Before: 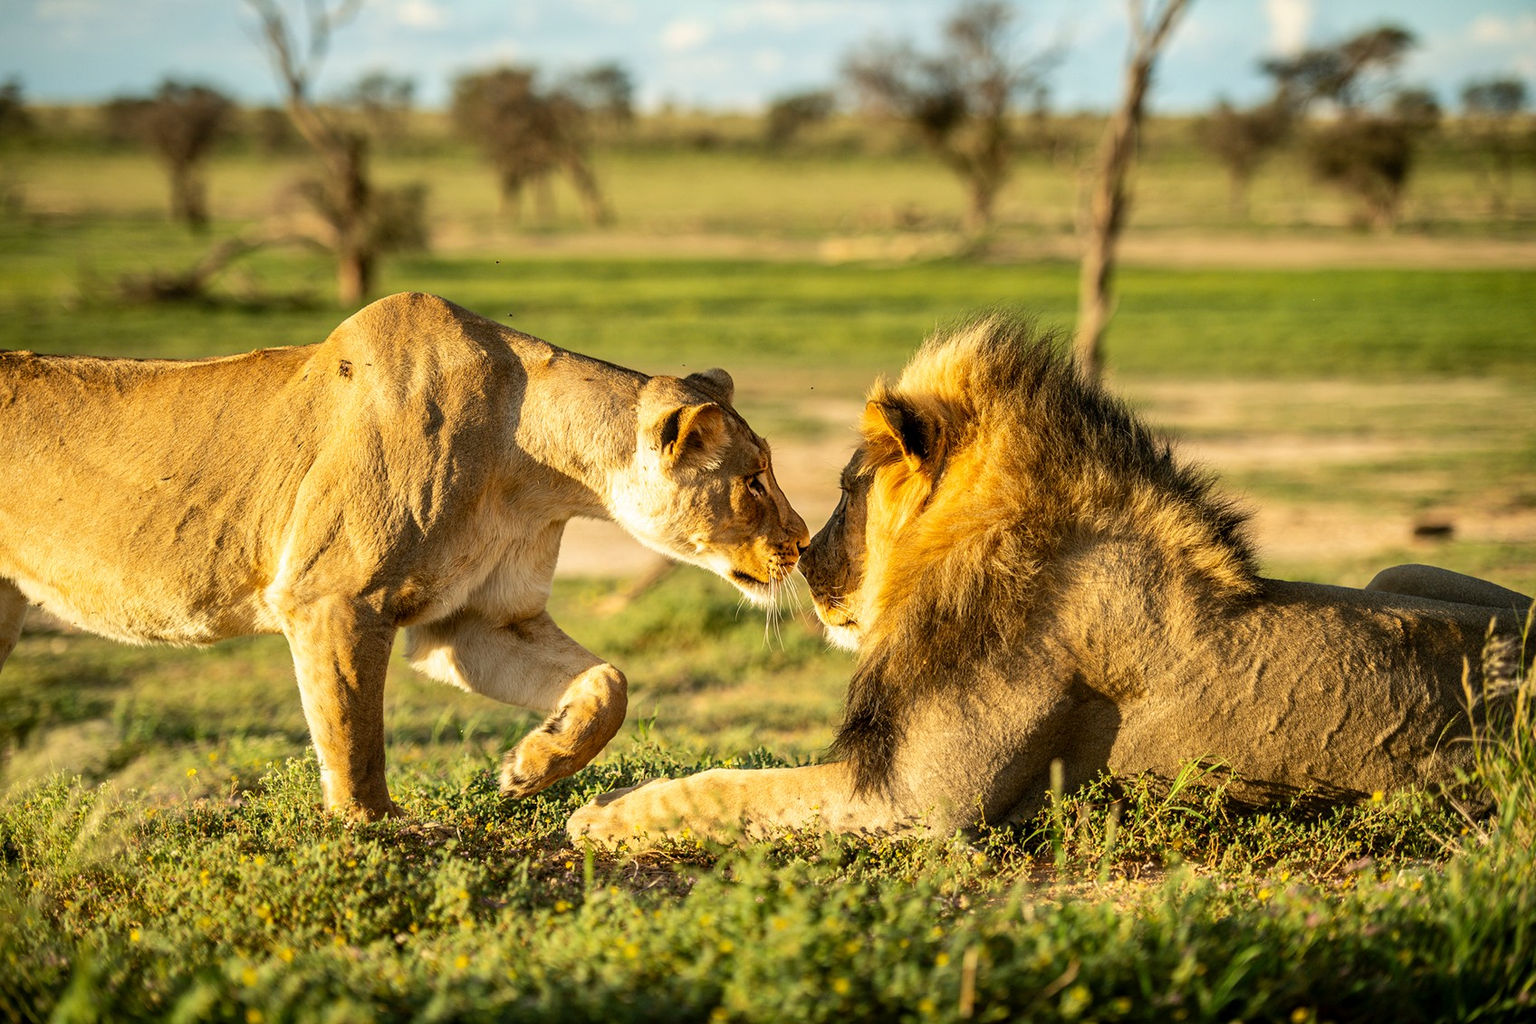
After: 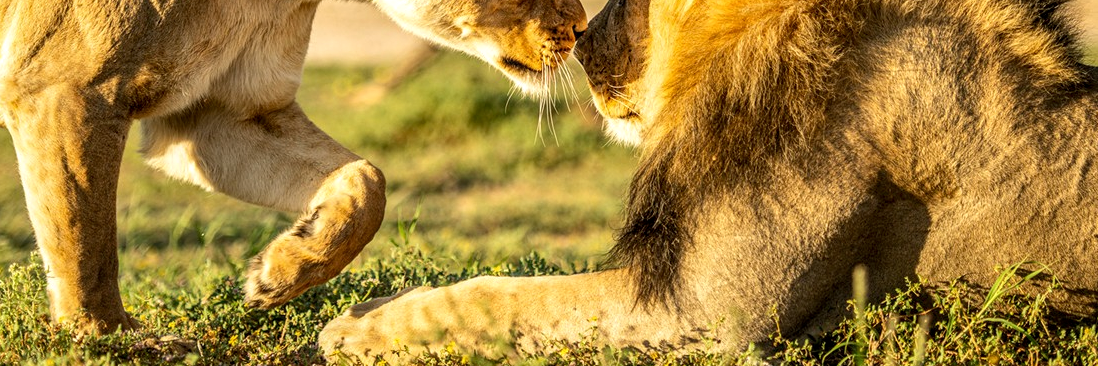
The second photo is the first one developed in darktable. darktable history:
crop: left 18.134%, top 50.69%, right 17.07%, bottom 16.874%
local contrast: on, module defaults
